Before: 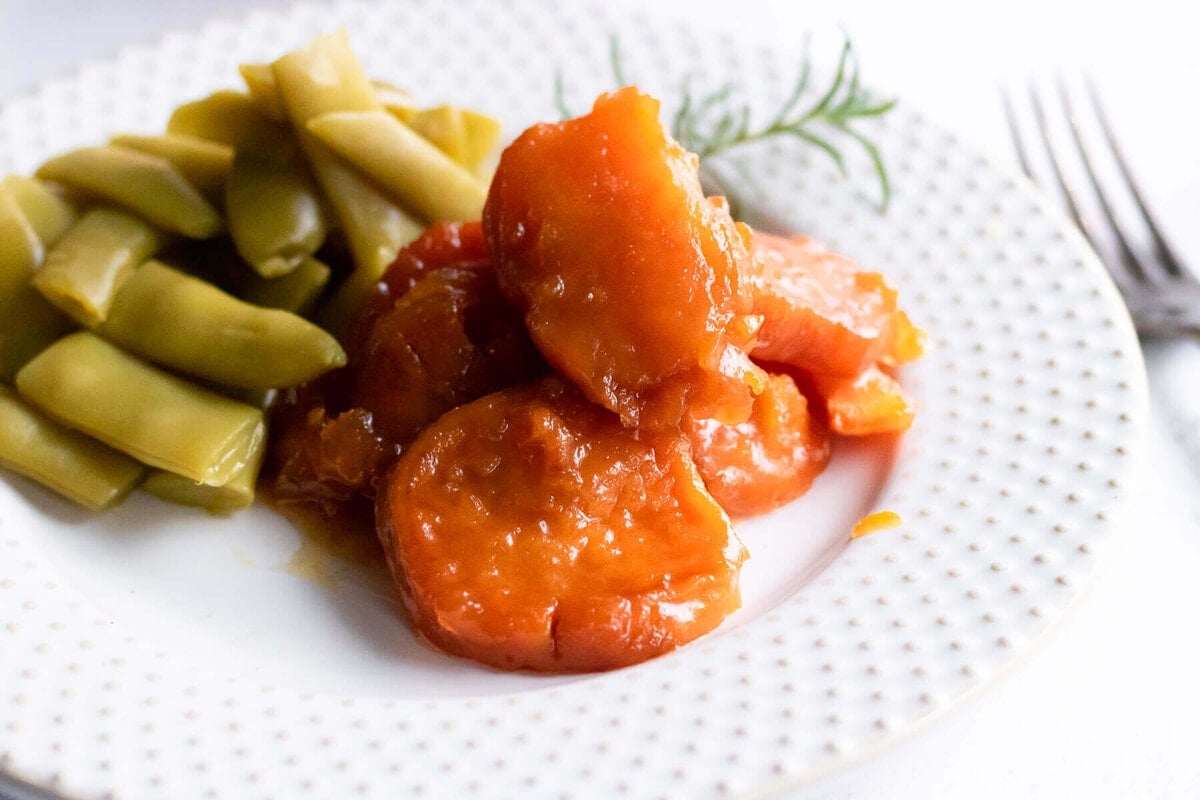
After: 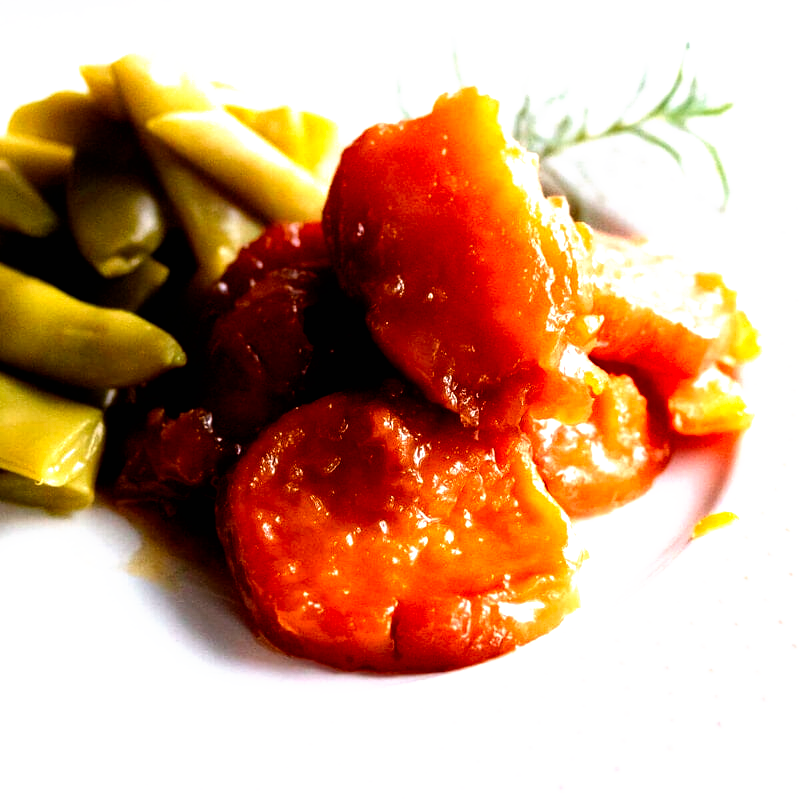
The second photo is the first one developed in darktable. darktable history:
crop and rotate: left 13.409%, right 19.924%
filmic rgb: black relative exposure -8.2 EV, white relative exposure 2.2 EV, threshold 3 EV, hardness 7.11, latitude 85.74%, contrast 1.696, highlights saturation mix -4%, shadows ↔ highlights balance -2.69%, preserve chrominance no, color science v5 (2021), contrast in shadows safe, contrast in highlights safe, enable highlight reconstruction true
